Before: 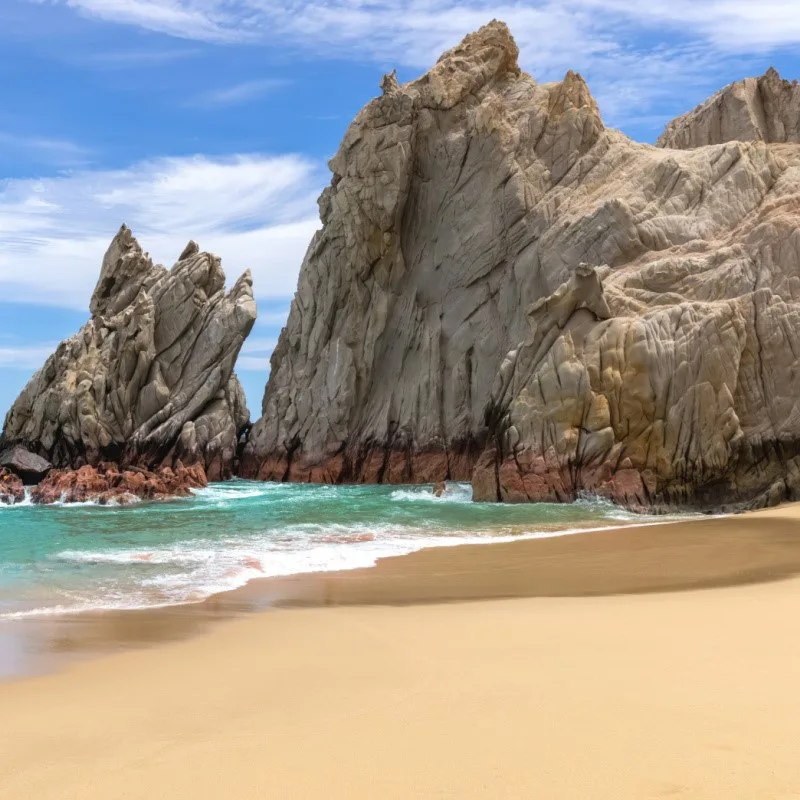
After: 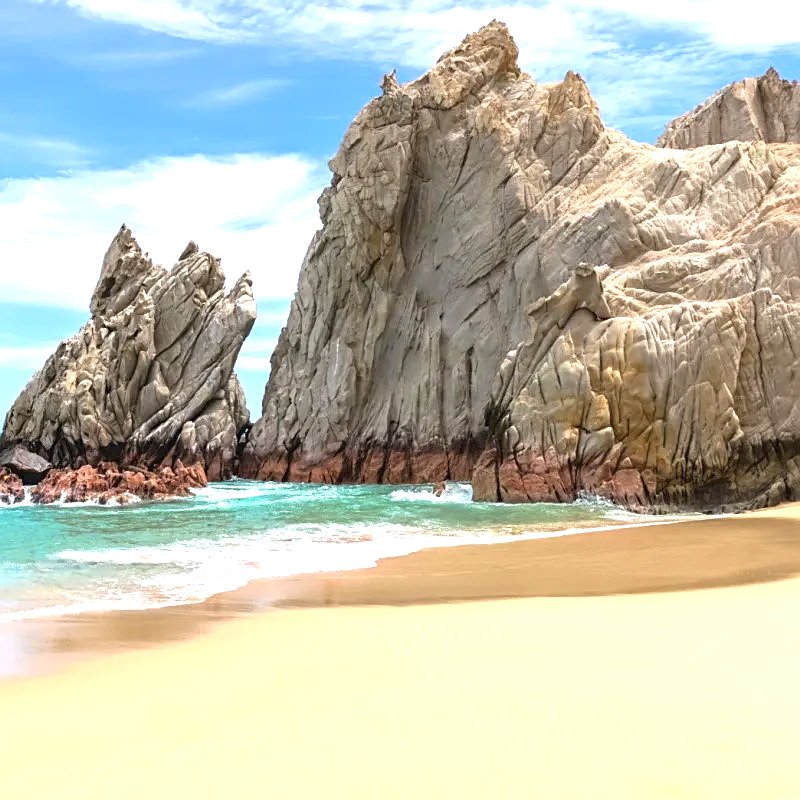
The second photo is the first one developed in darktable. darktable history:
exposure: black level correction 0, exposure 0.89 EV, compensate highlight preservation false
sharpen: amount 0.481
